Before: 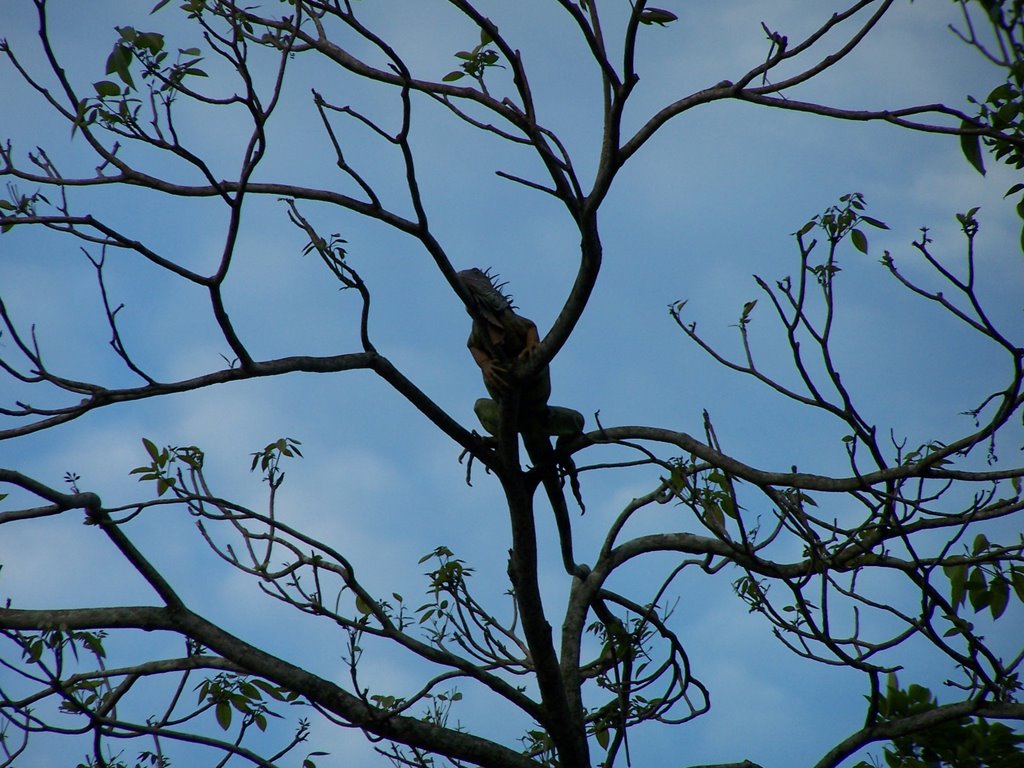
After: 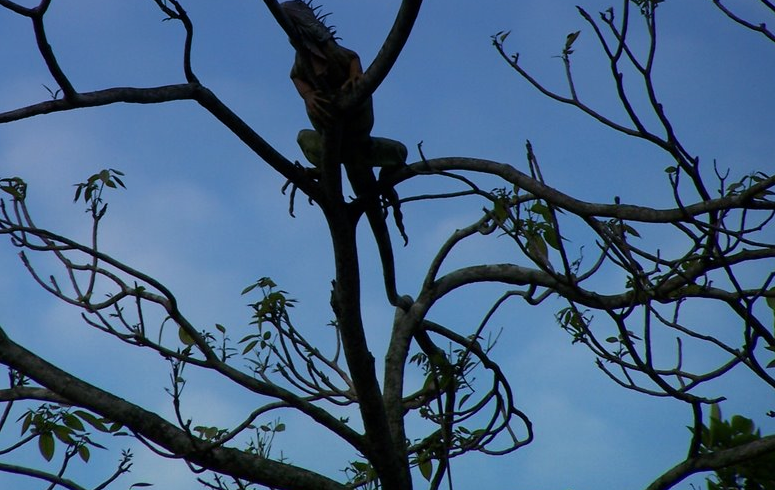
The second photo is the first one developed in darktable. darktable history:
tone equalizer: on, module defaults
graduated density: hue 238.83°, saturation 50%
crop and rotate: left 17.299%, top 35.115%, right 7.015%, bottom 1.024%
